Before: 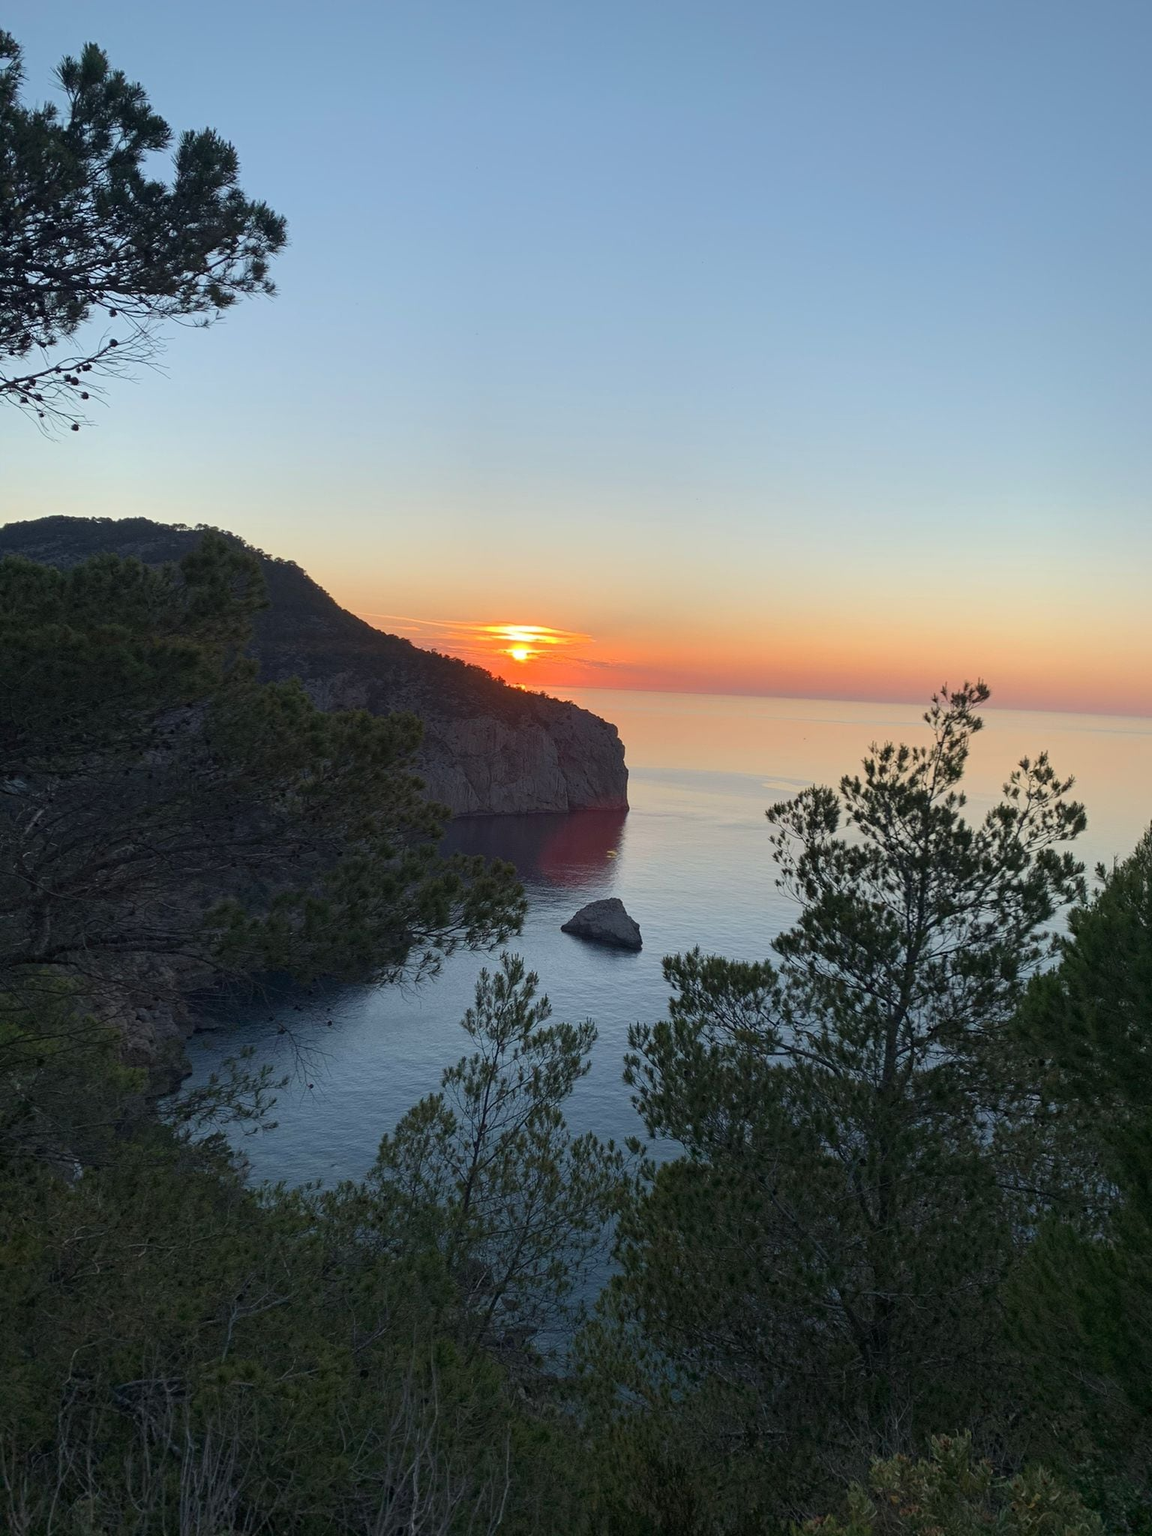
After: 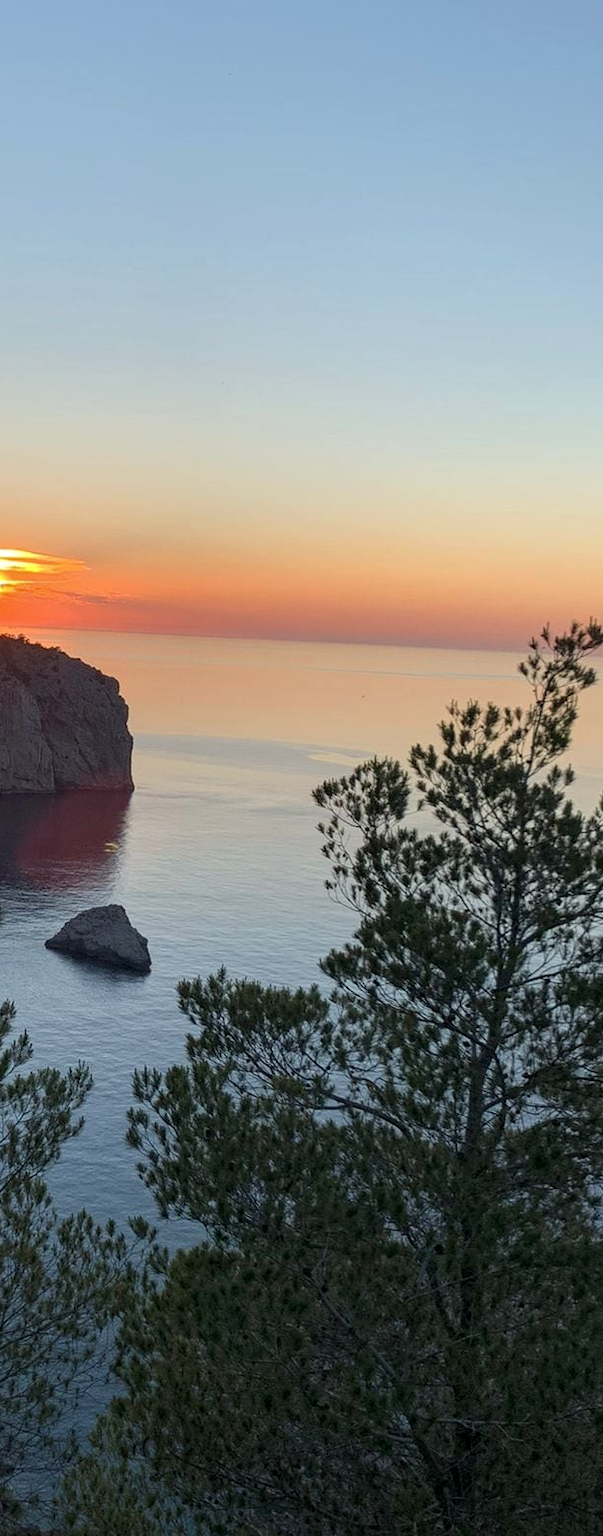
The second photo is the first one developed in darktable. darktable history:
crop: left 45.721%, top 13.393%, right 14.118%, bottom 10.01%
local contrast: on, module defaults
